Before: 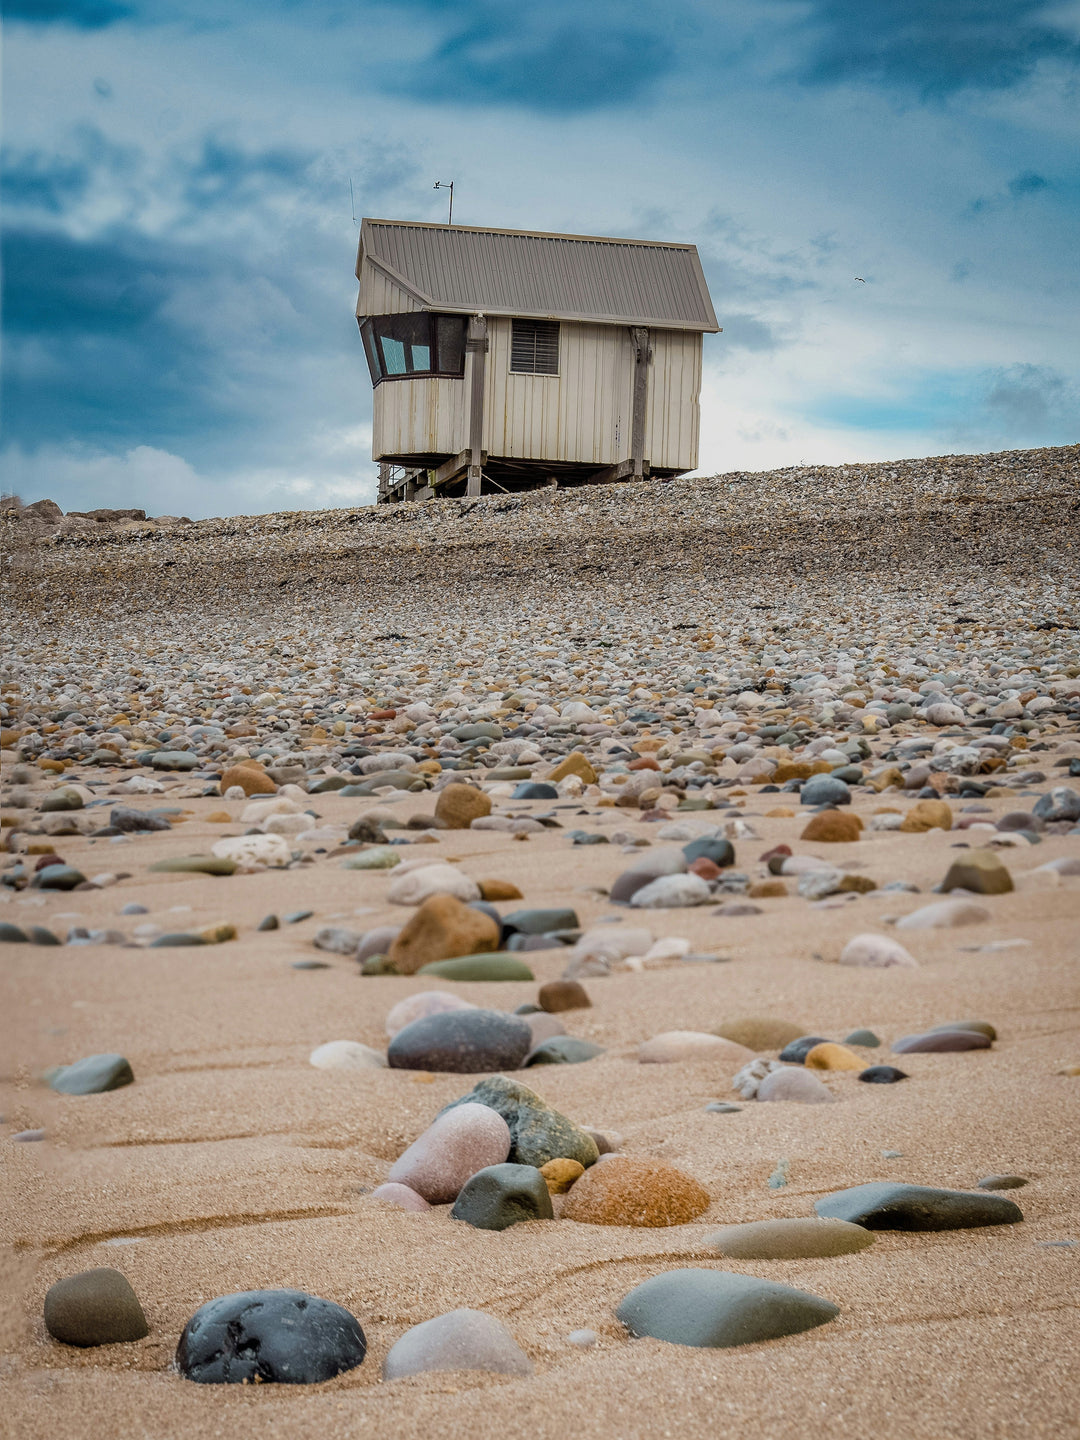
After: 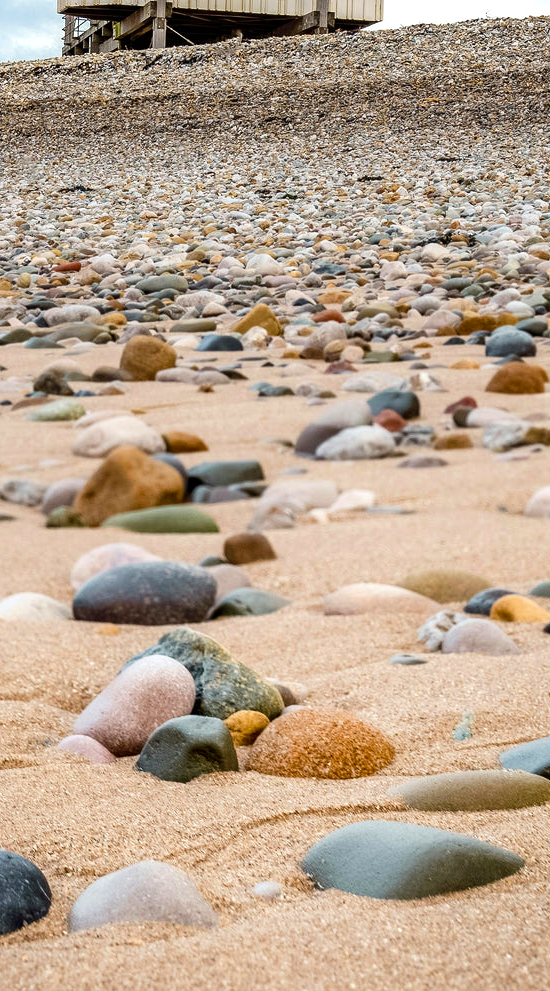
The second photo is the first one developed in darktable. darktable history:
exposure: black level correction 0.001, exposure 0.5 EV, compensate exposure bias true, compensate highlight preservation false
crop and rotate: left 29.237%, top 31.152%, right 19.807%
contrast brightness saturation: contrast 0.13, brightness -0.05, saturation 0.16
